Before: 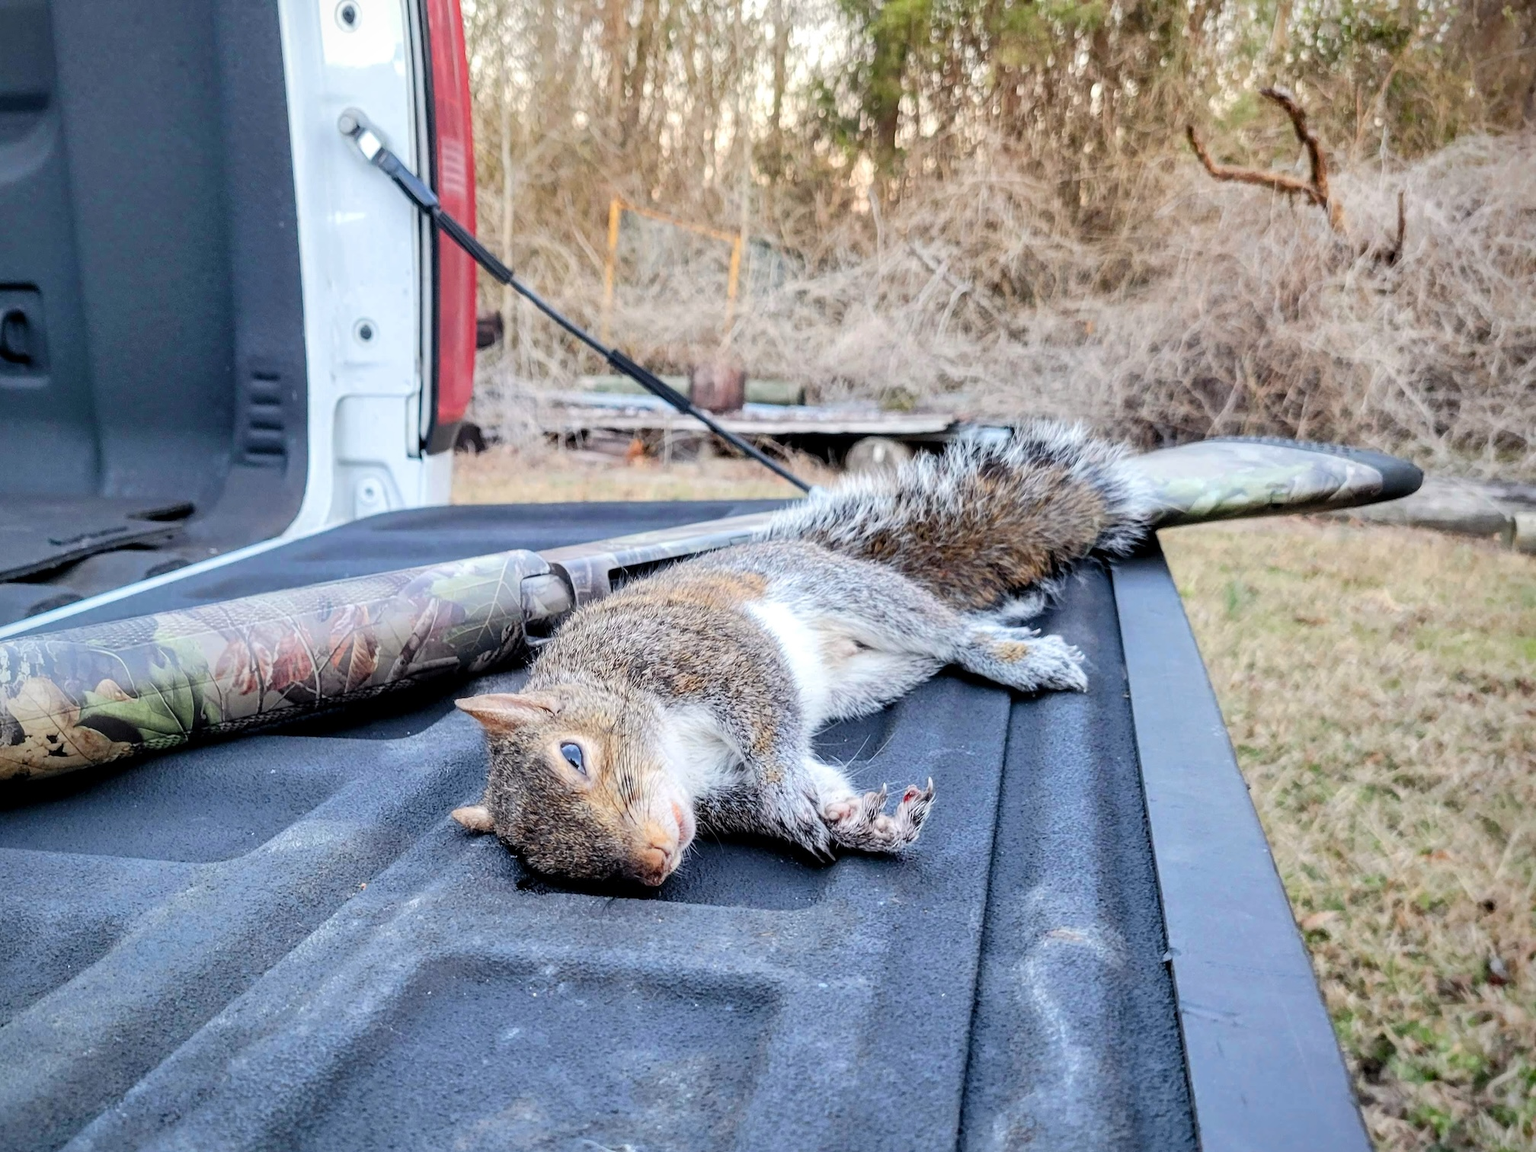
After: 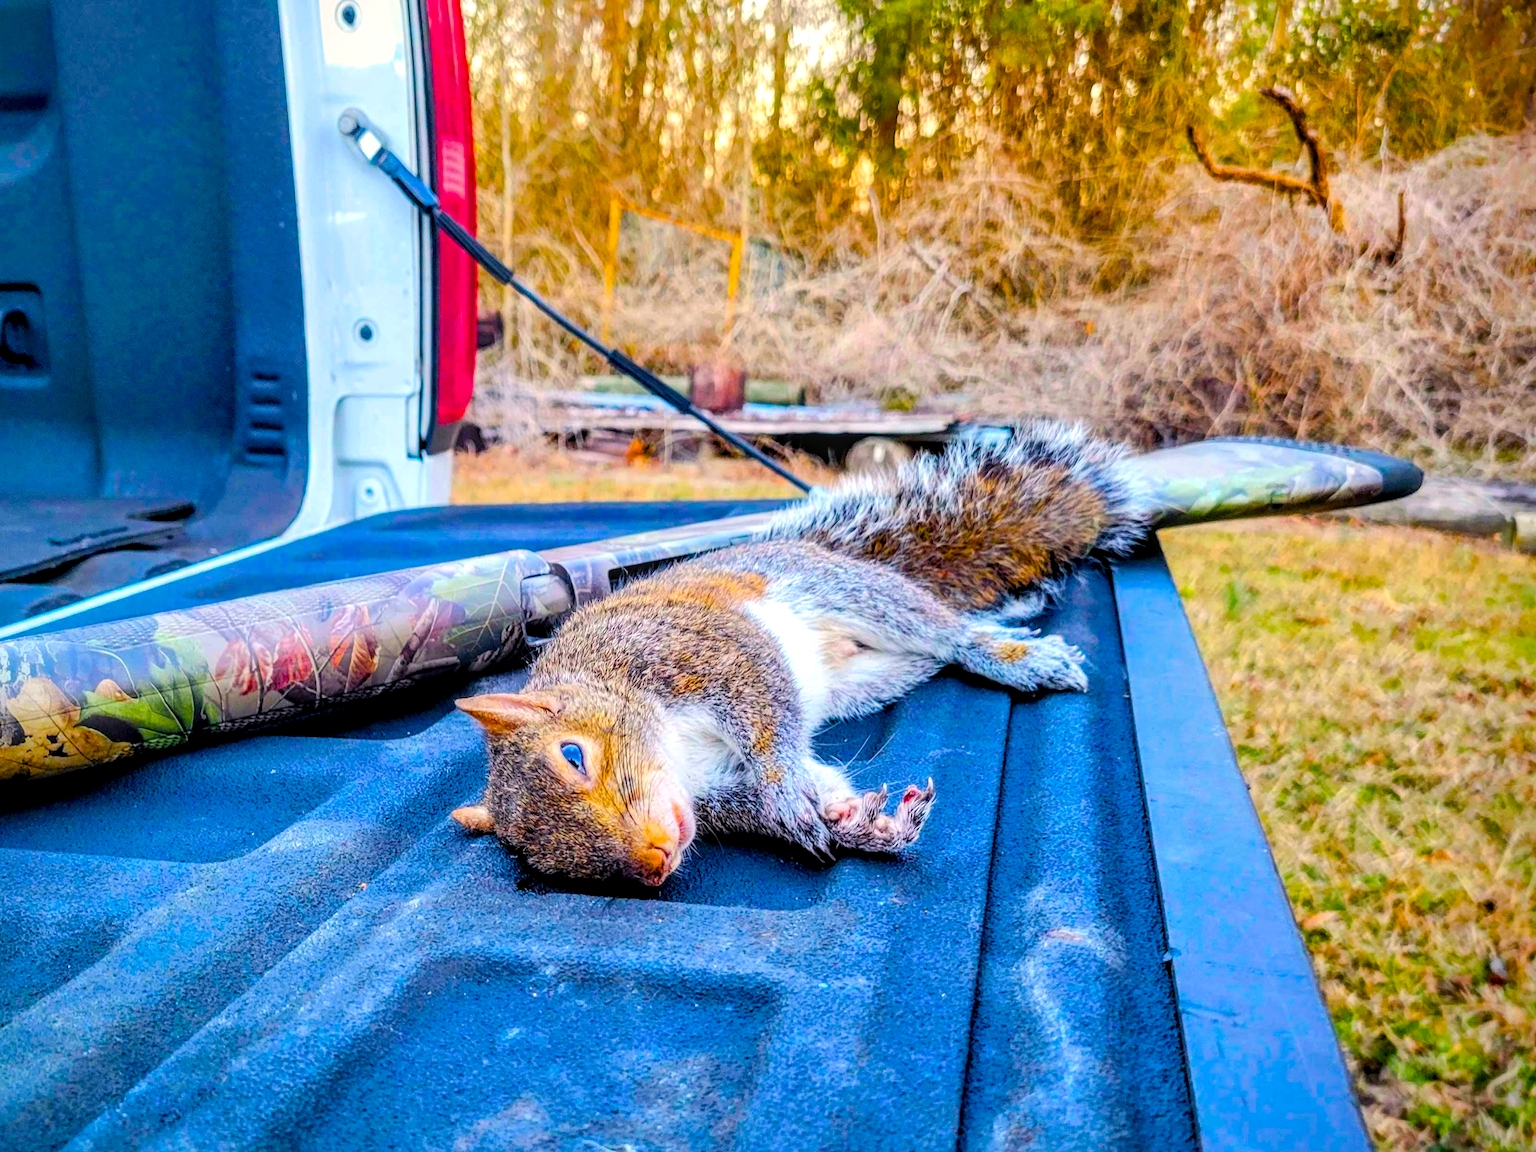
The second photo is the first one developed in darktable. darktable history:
color balance rgb: highlights gain › chroma 1.125%, highlights gain › hue 60.24°, linear chroma grading › mid-tones 7.663%, perceptual saturation grading › global saturation 65.504%, perceptual saturation grading › highlights 59.691%, perceptual saturation grading › mid-tones 49.621%, perceptual saturation grading › shadows 49.551%, global vibrance 40.761%
local contrast: detail 130%
